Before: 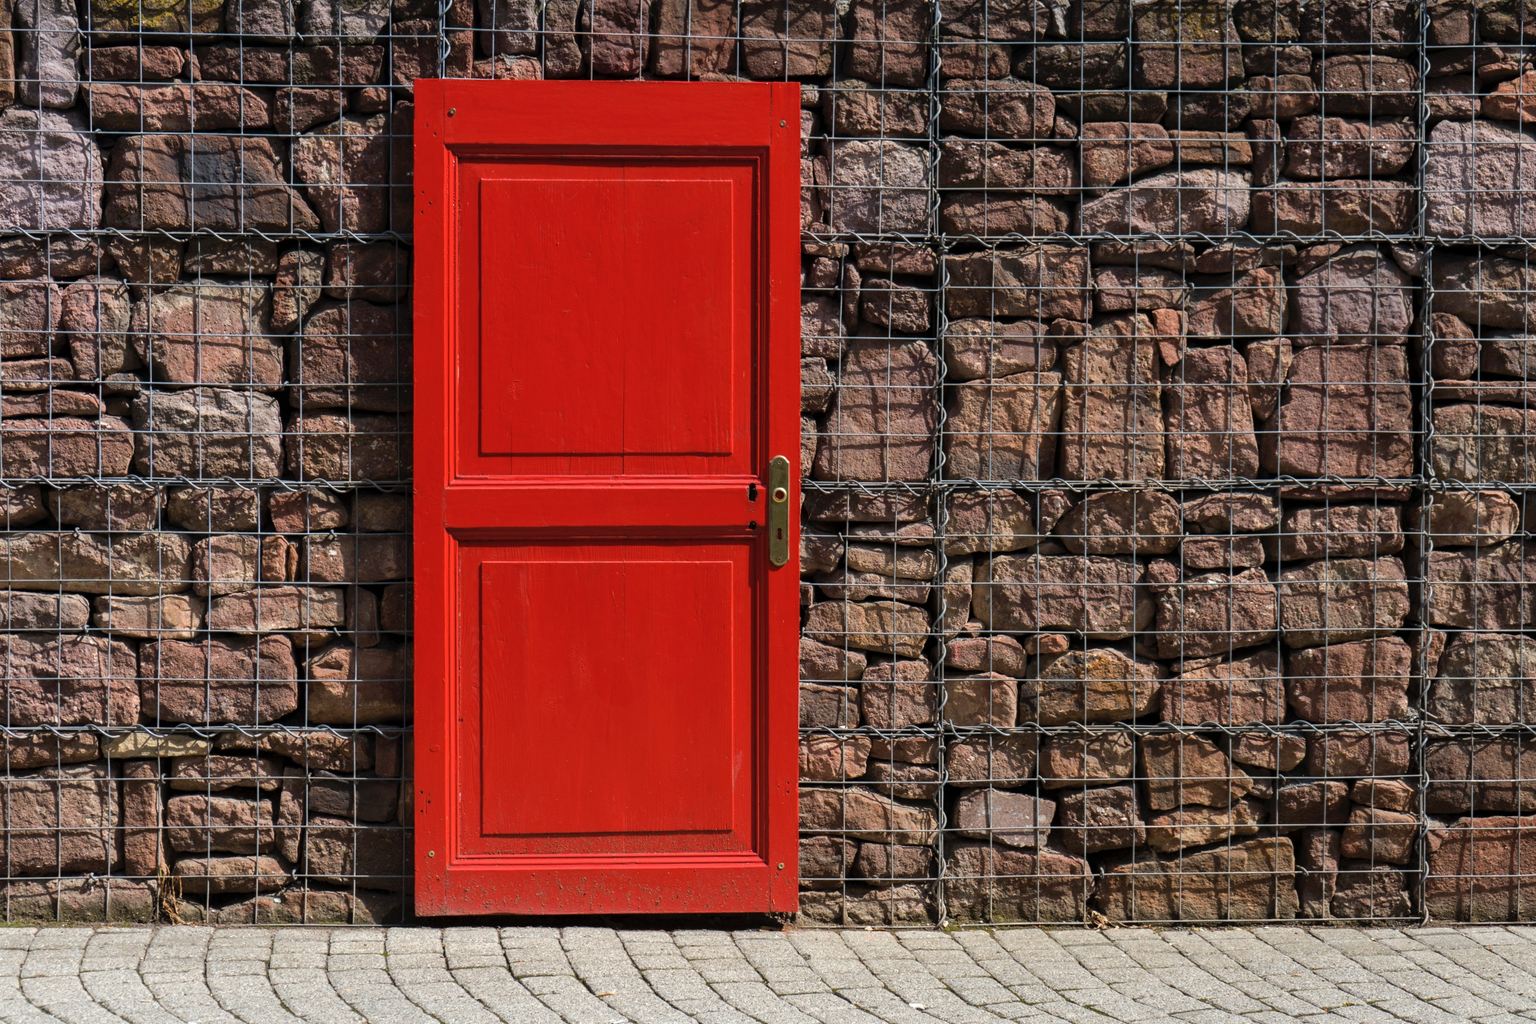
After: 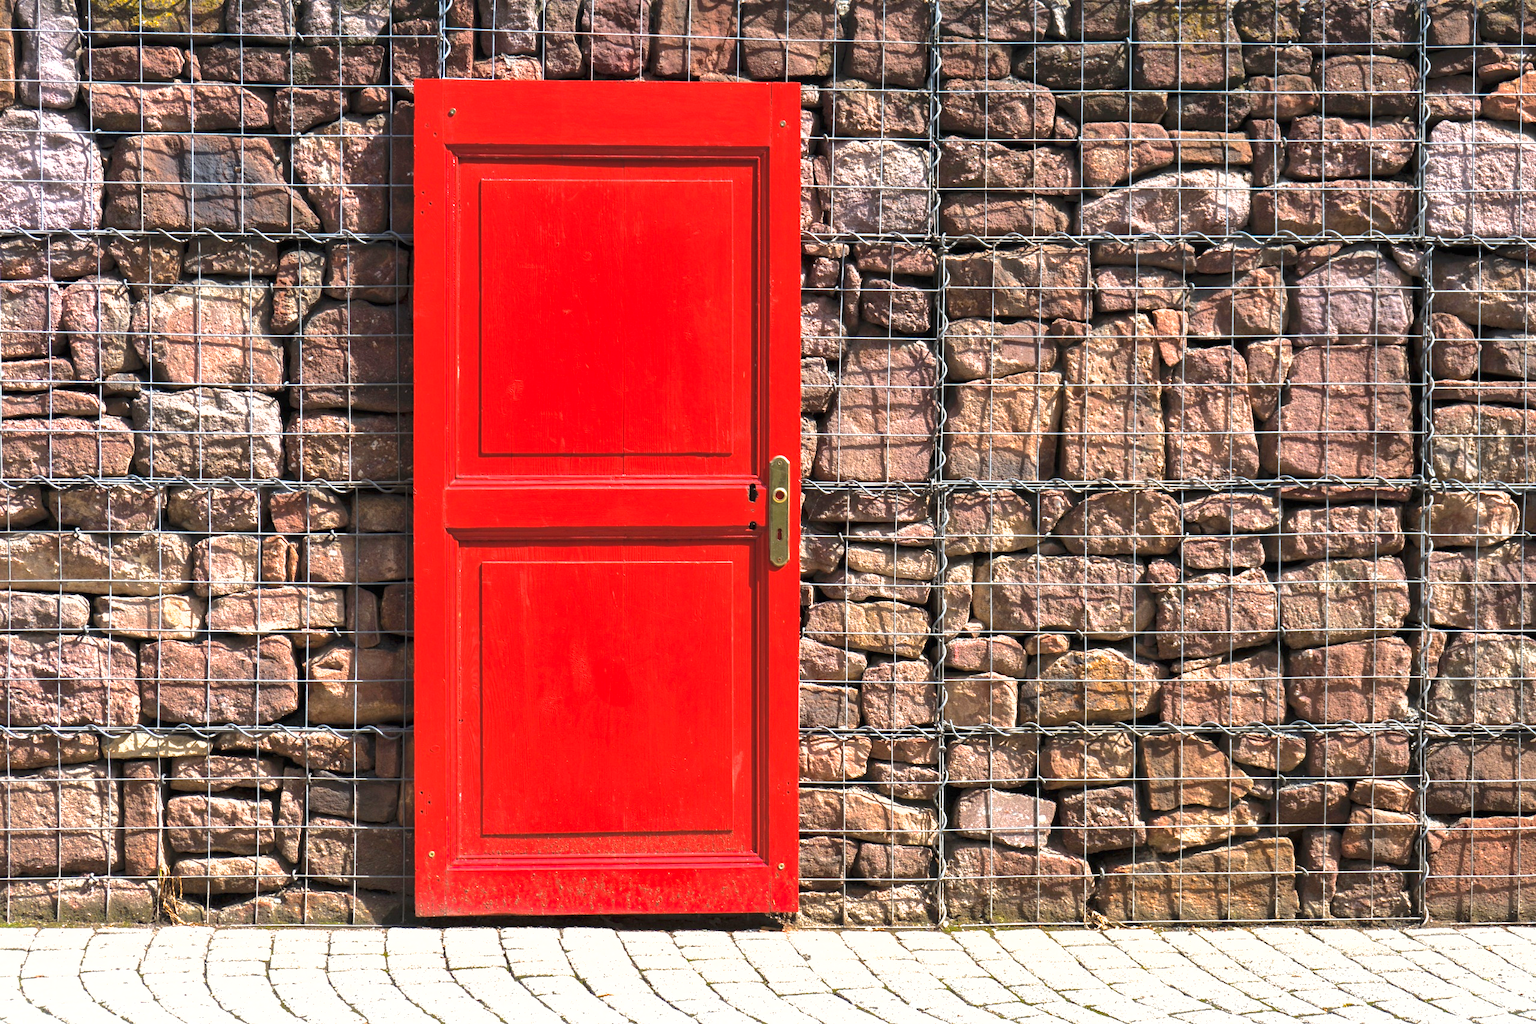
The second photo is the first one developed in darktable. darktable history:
exposure: black level correction 0, exposure 1.448 EV, compensate highlight preservation false
shadows and highlights: shadows 39.64, highlights -60.04
